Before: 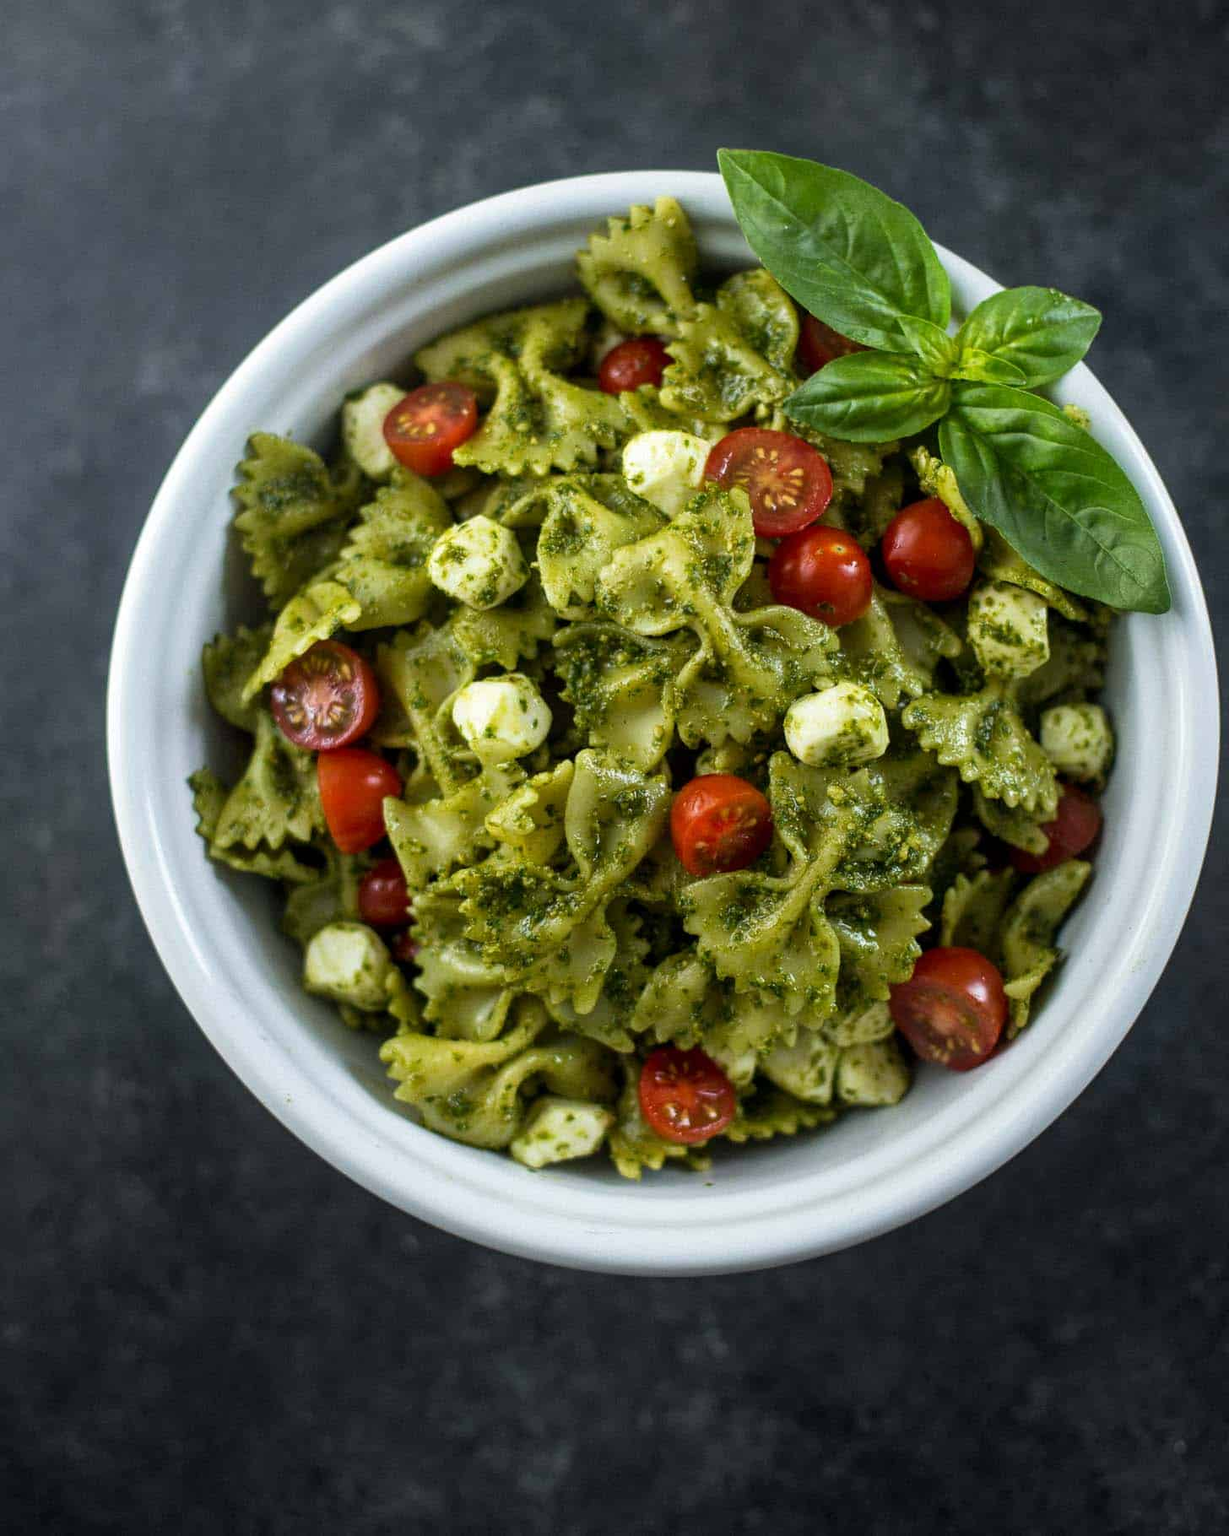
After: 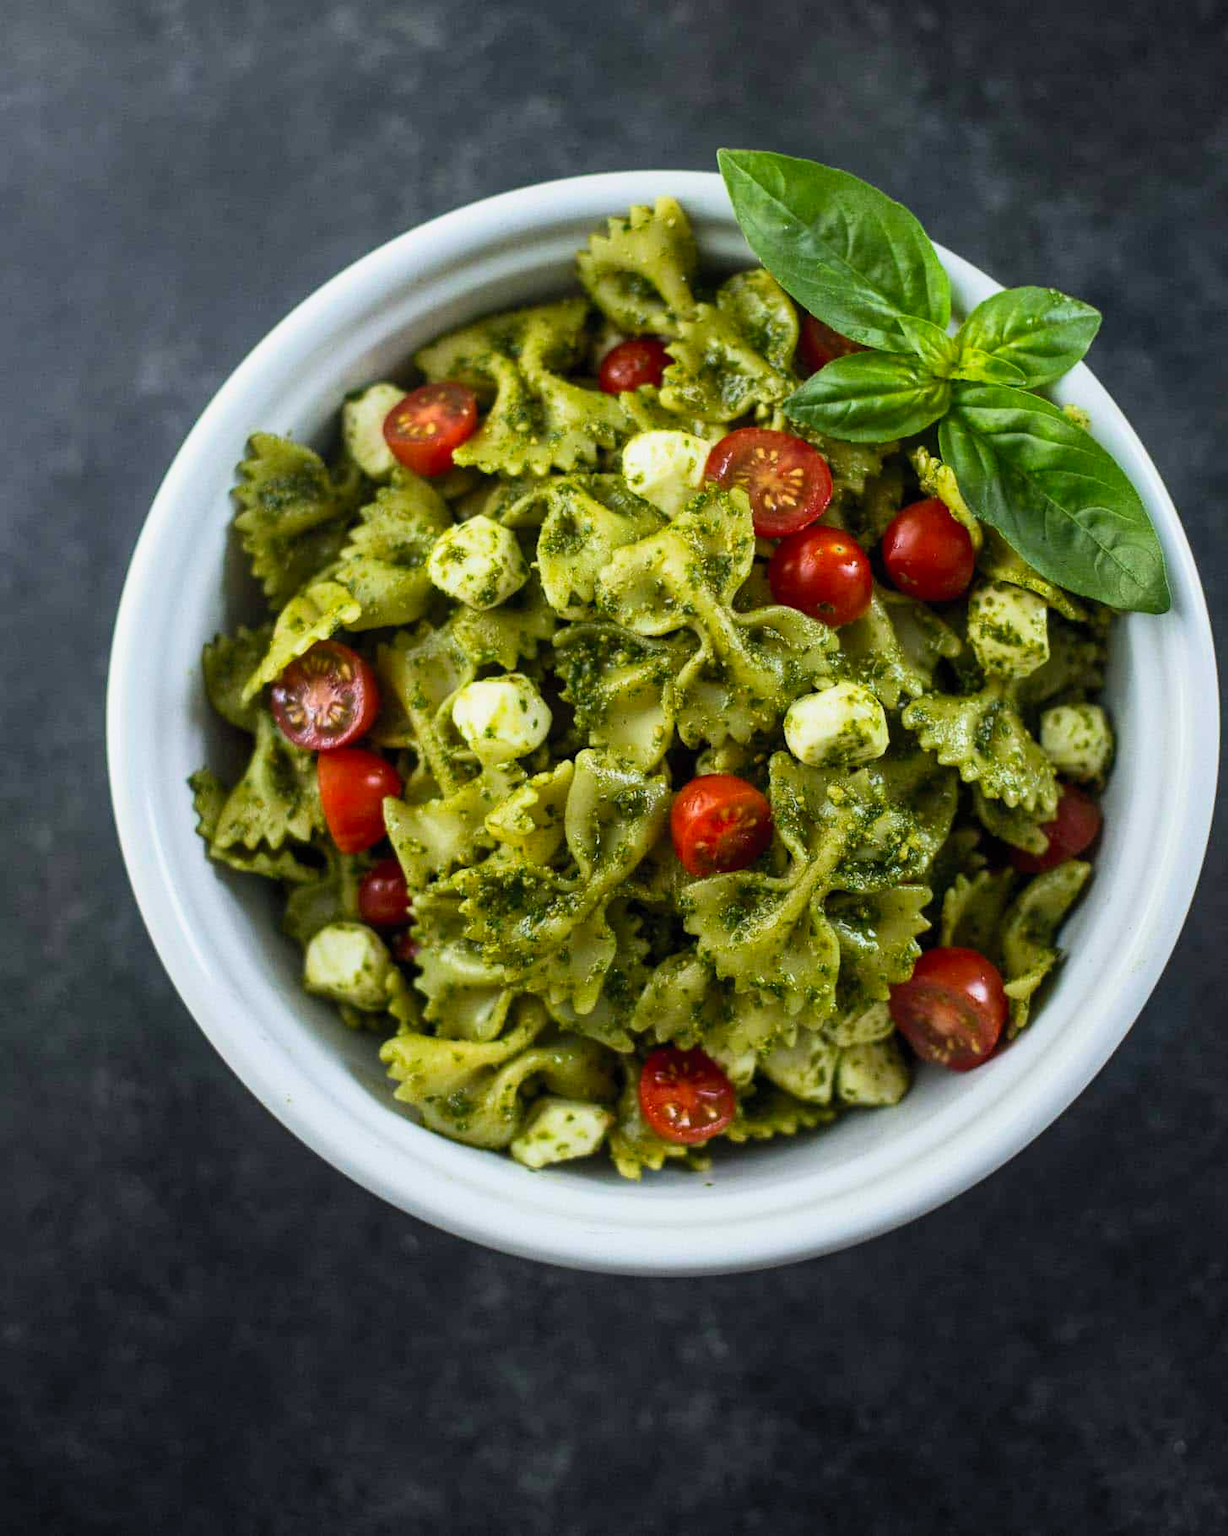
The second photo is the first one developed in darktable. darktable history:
contrast brightness saturation: contrast 0.198, brightness 0.158, saturation 0.23
exposure: exposure -0.299 EV, compensate highlight preservation false
